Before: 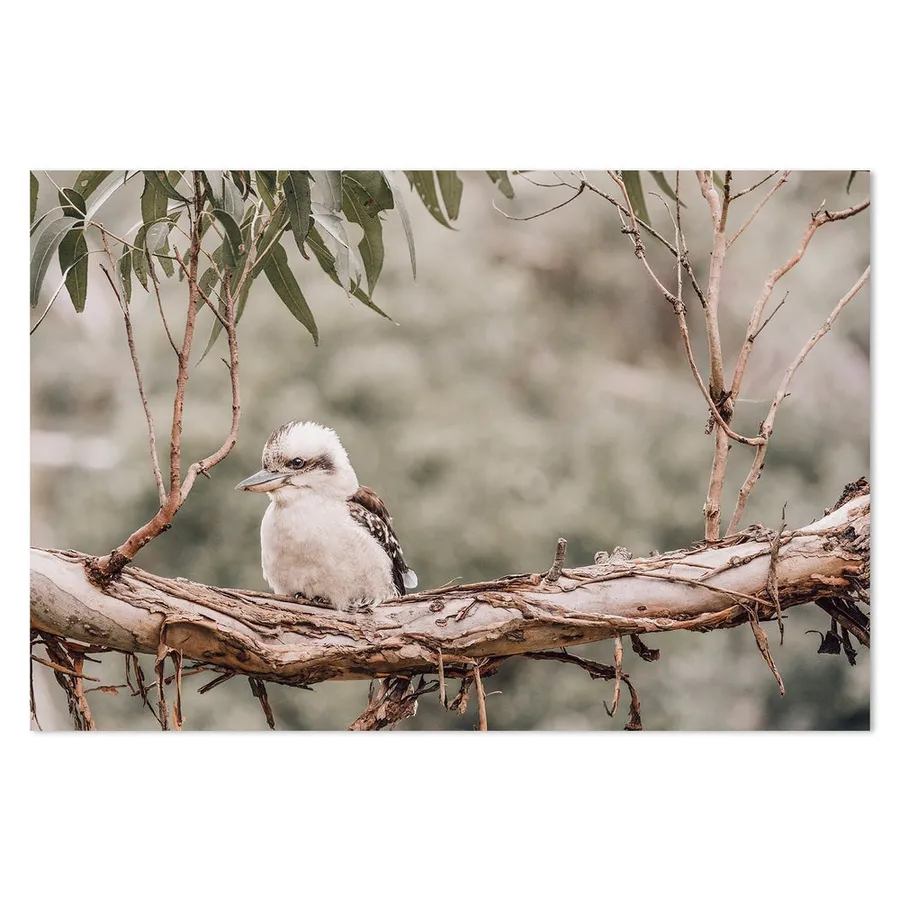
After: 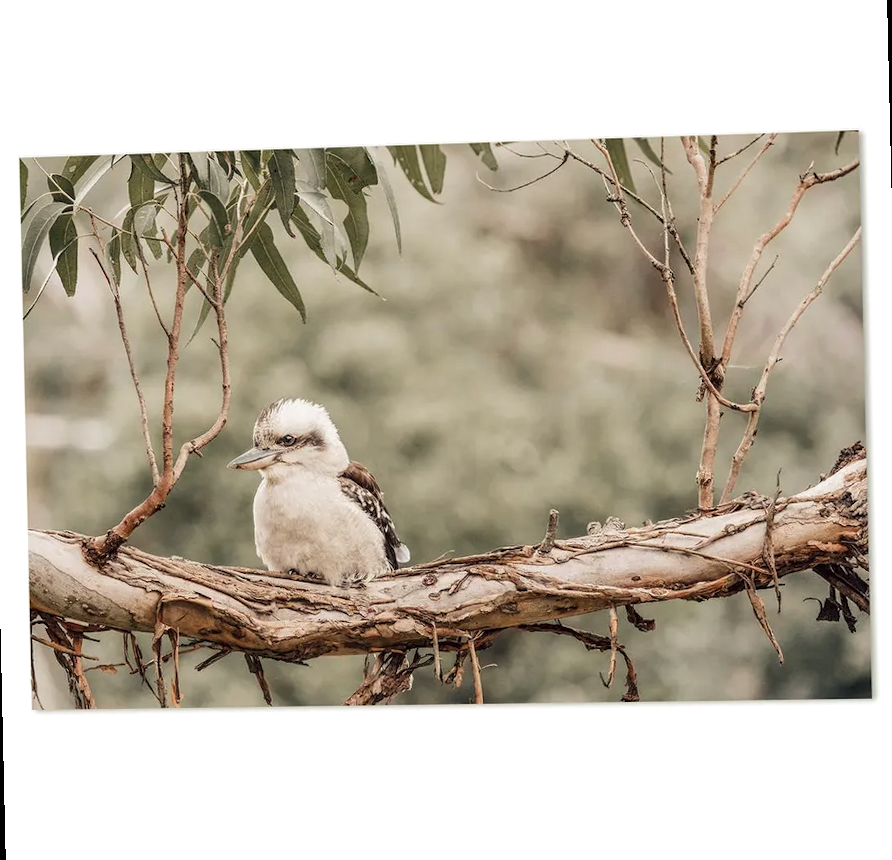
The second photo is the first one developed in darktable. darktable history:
rgb curve: curves: ch2 [(0, 0) (0.567, 0.512) (1, 1)], mode RGB, independent channels
local contrast: highlights 100%, shadows 100%, detail 120%, midtone range 0.2
rotate and perspective: rotation -1.32°, lens shift (horizontal) -0.031, crop left 0.015, crop right 0.985, crop top 0.047, crop bottom 0.982
